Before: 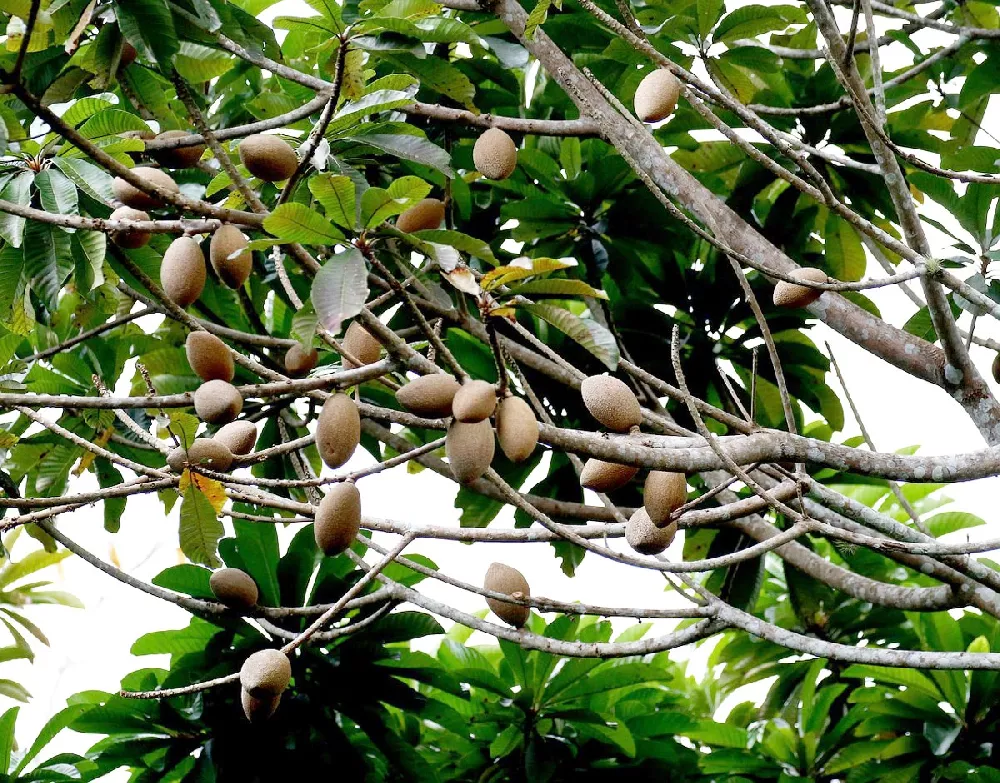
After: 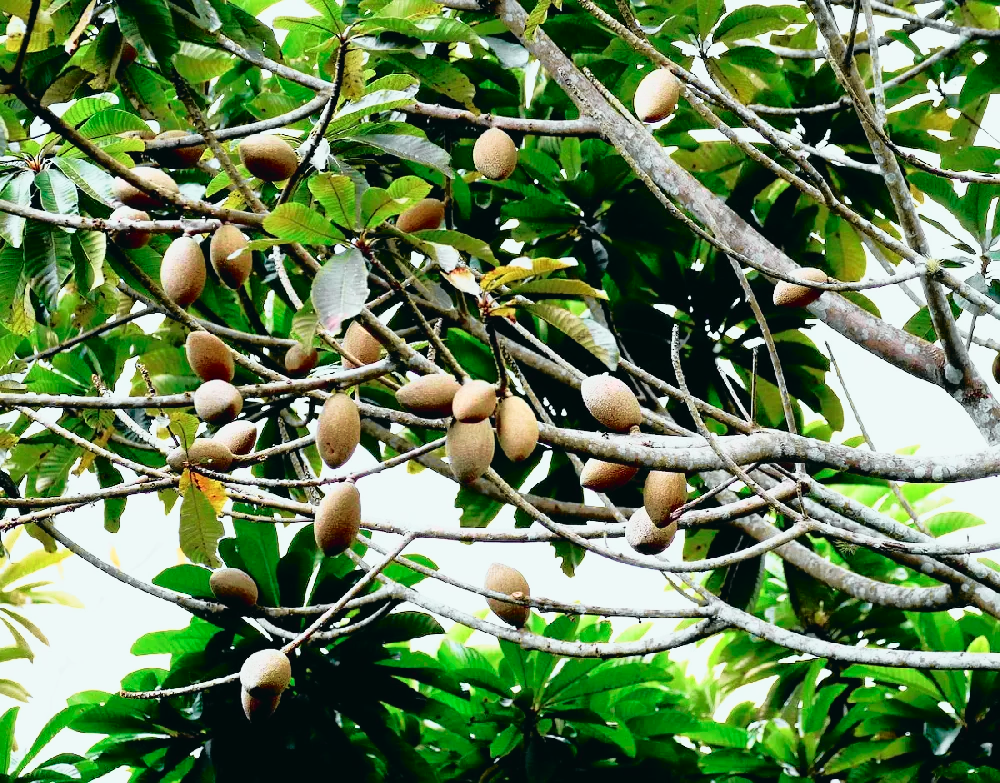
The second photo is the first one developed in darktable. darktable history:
exposure: black level correction -0.003, exposure 0.04 EV, compensate highlight preservation false
tone curve: curves: ch0 [(0, 0.015) (0.091, 0.055) (0.184, 0.159) (0.304, 0.382) (0.492, 0.579) (0.628, 0.755) (0.832, 0.932) (0.984, 0.963)]; ch1 [(0, 0) (0.34, 0.235) (0.46, 0.46) (0.515, 0.502) (0.553, 0.567) (0.764, 0.815) (1, 1)]; ch2 [(0, 0) (0.44, 0.458) (0.479, 0.492) (0.524, 0.507) (0.557, 0.567) (0.673, 0.699) (1, 1)], color space Lab, independent channels, preserve colors none
contrast brightness saturation: contrast 0.03, brightness -0.04
velvia: on, module defaults
